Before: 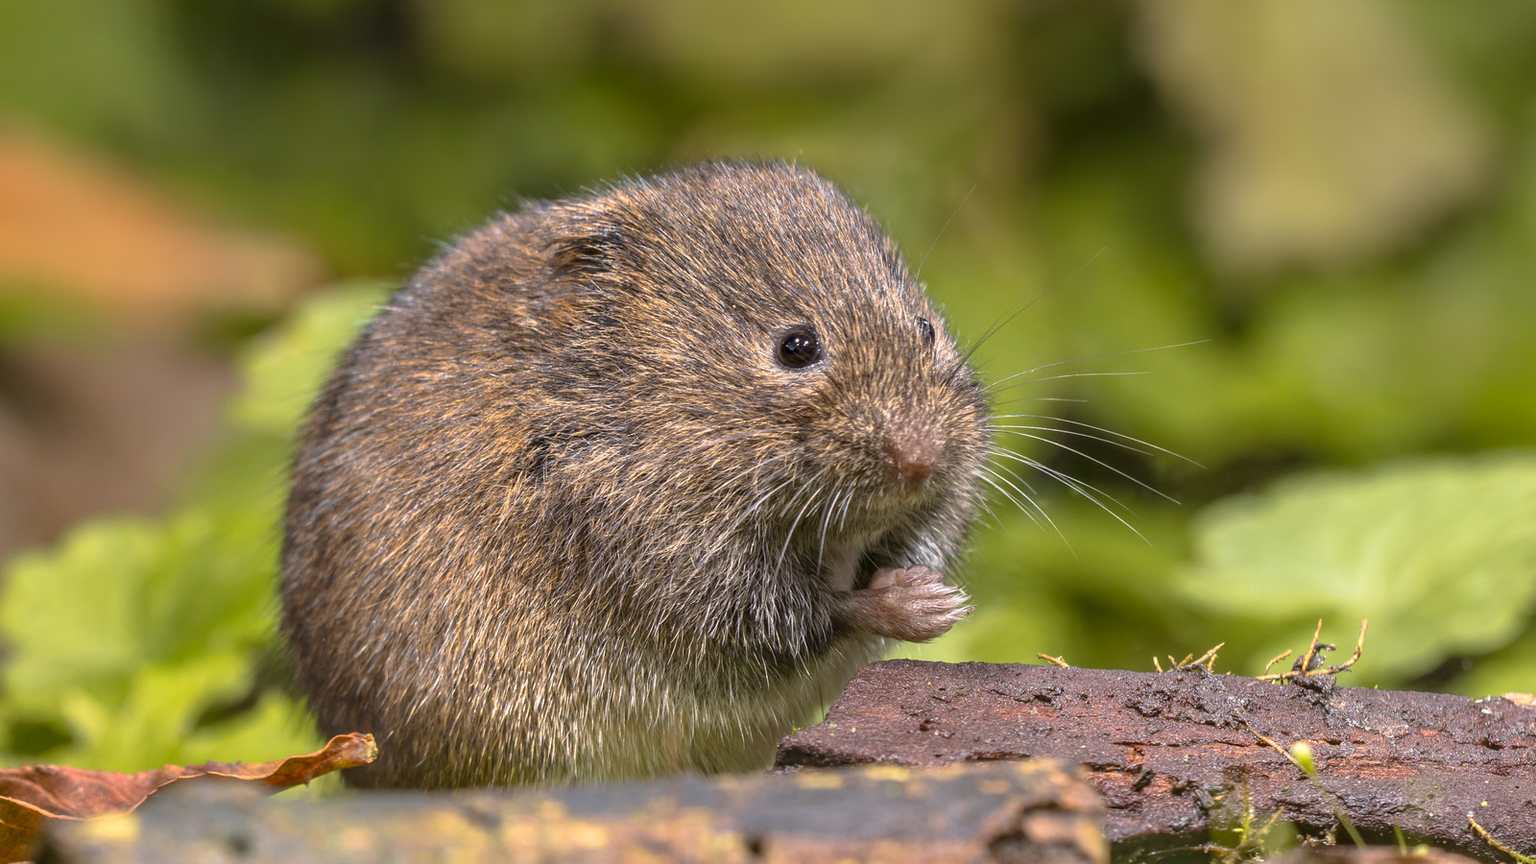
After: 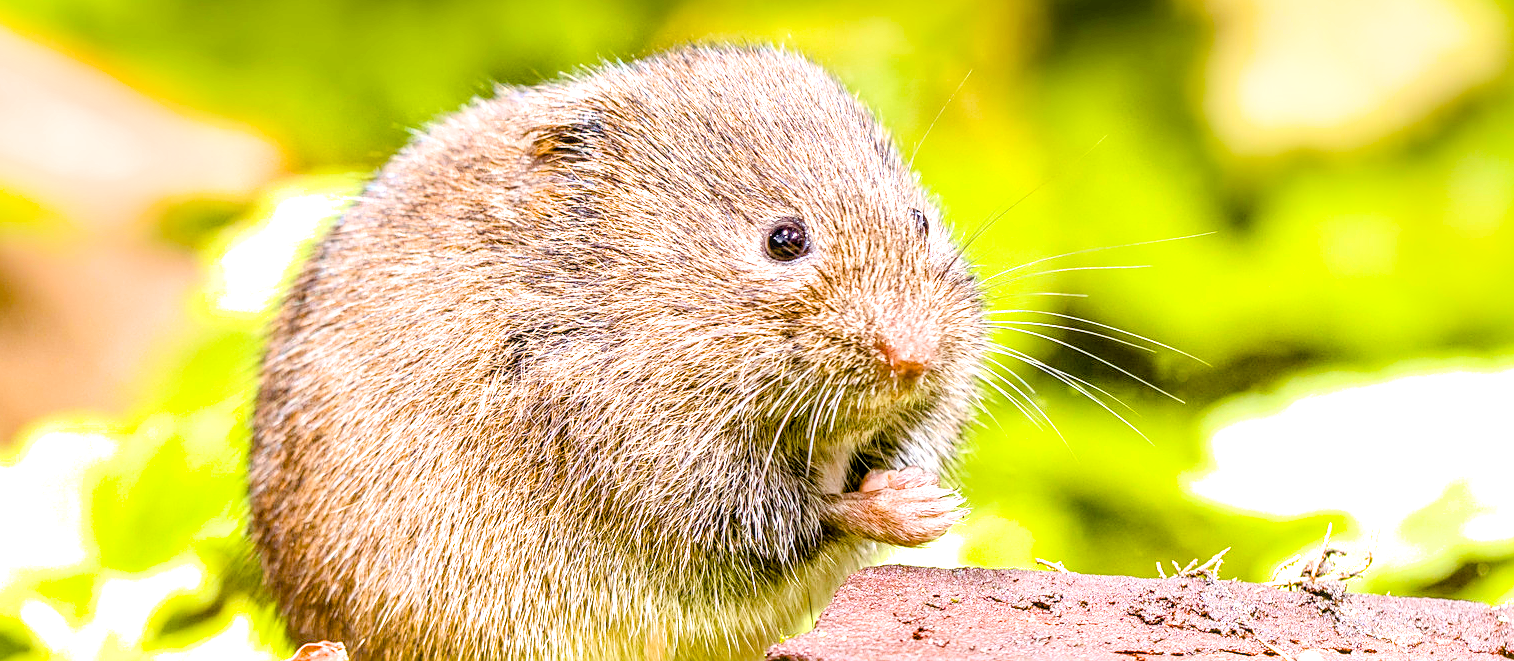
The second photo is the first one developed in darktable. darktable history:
sharpen: on, module defaults
contrast brightness saturation: contrast 0.099, brightness 0.033, saturation 0.089
color balance rgb: linear chroma grading › global chroma 15.258%, perceptual saturation grading › global saturation 24.379%, perceptual saturation grading › highlights -24.614%, perceptual saturation grading › mid-tones 24.411%, perceptual saturation grading › shadows 40.097%, global vibrance 20%
crop and rotate: left 2.936%, top 13.612%, right 2.389%, bottom 12.894%
filmic rgb: middle gray luminance 9.45%, black relative exposure -10.59 EV, white relative exposure 3.44 EV, target black luminance 0%, hardness 5.95, latitude 59.6%, contrast 1.093, highlights saturation mix 4.77%, shadows ↔ highlights balance 29.11%
exposure: black level correction 0.005, exposure 2.066 EV, compensate highlight preservation false
local contrast: detail 130%
